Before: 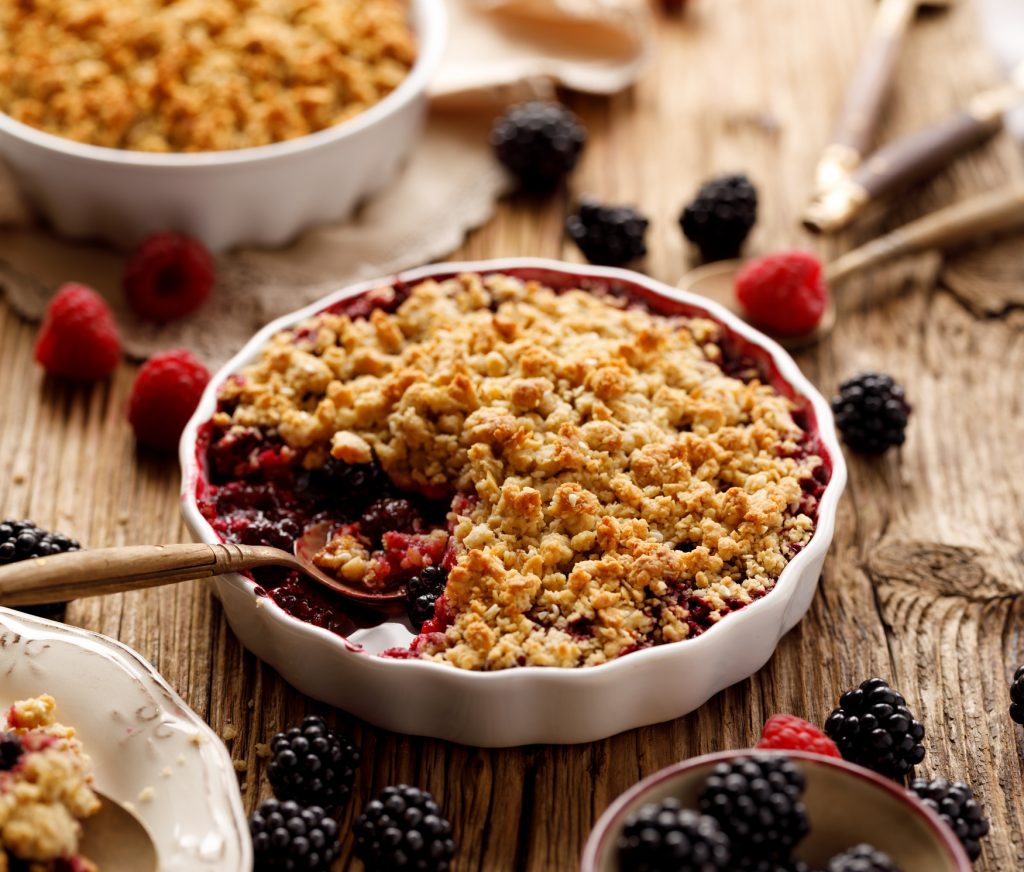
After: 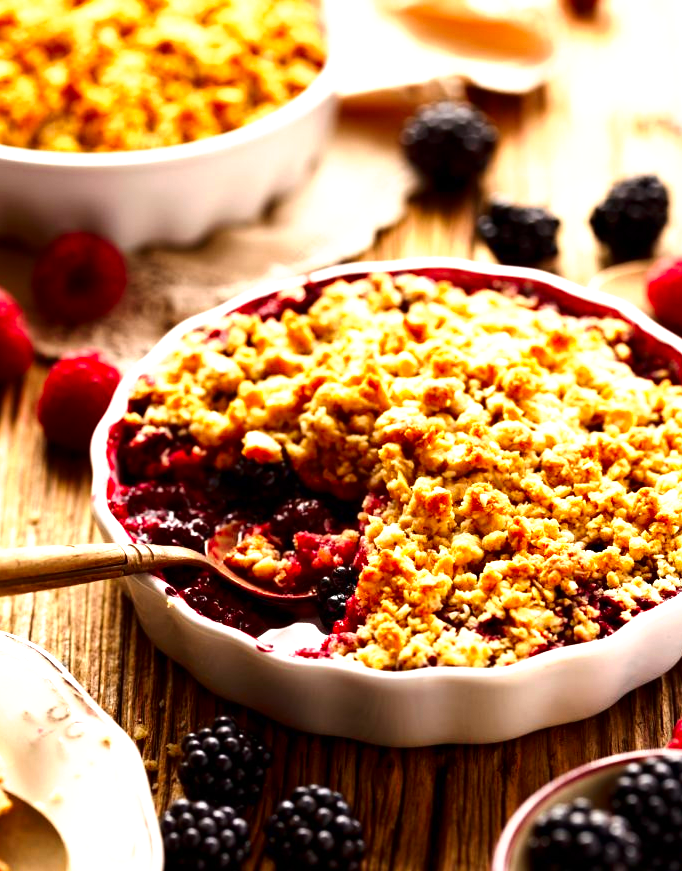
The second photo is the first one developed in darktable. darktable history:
tone curve: curves: ch0 [(0, 0) (0.003, 0.002) (0.011, 0.01) (0.025, 0.022) (0.044, 0.039) (0.069, 0.061) (0.1, 0.088) (0.136, 0.126) (0.177, 0.167) (0.224, 0.211) (0.277, 0.27) (0.335, 0.335) (0.399, 0.407) (0.468, 0.485) (0.543, 0.569) (0.623, 0.659) (0.709, 0.756) (0.801, 0.851) (0.898, 0.961) (1, 1)], preserve colors none
exposure: black level correction 0, exposure 1 EV, compensate exposure bias true, compensate highlight preservation false
contrast brightness saturation: contrast 0.12, brightness -0.12, saturation 0.2
crop and rotate: left 8.786%, right 24.548%
